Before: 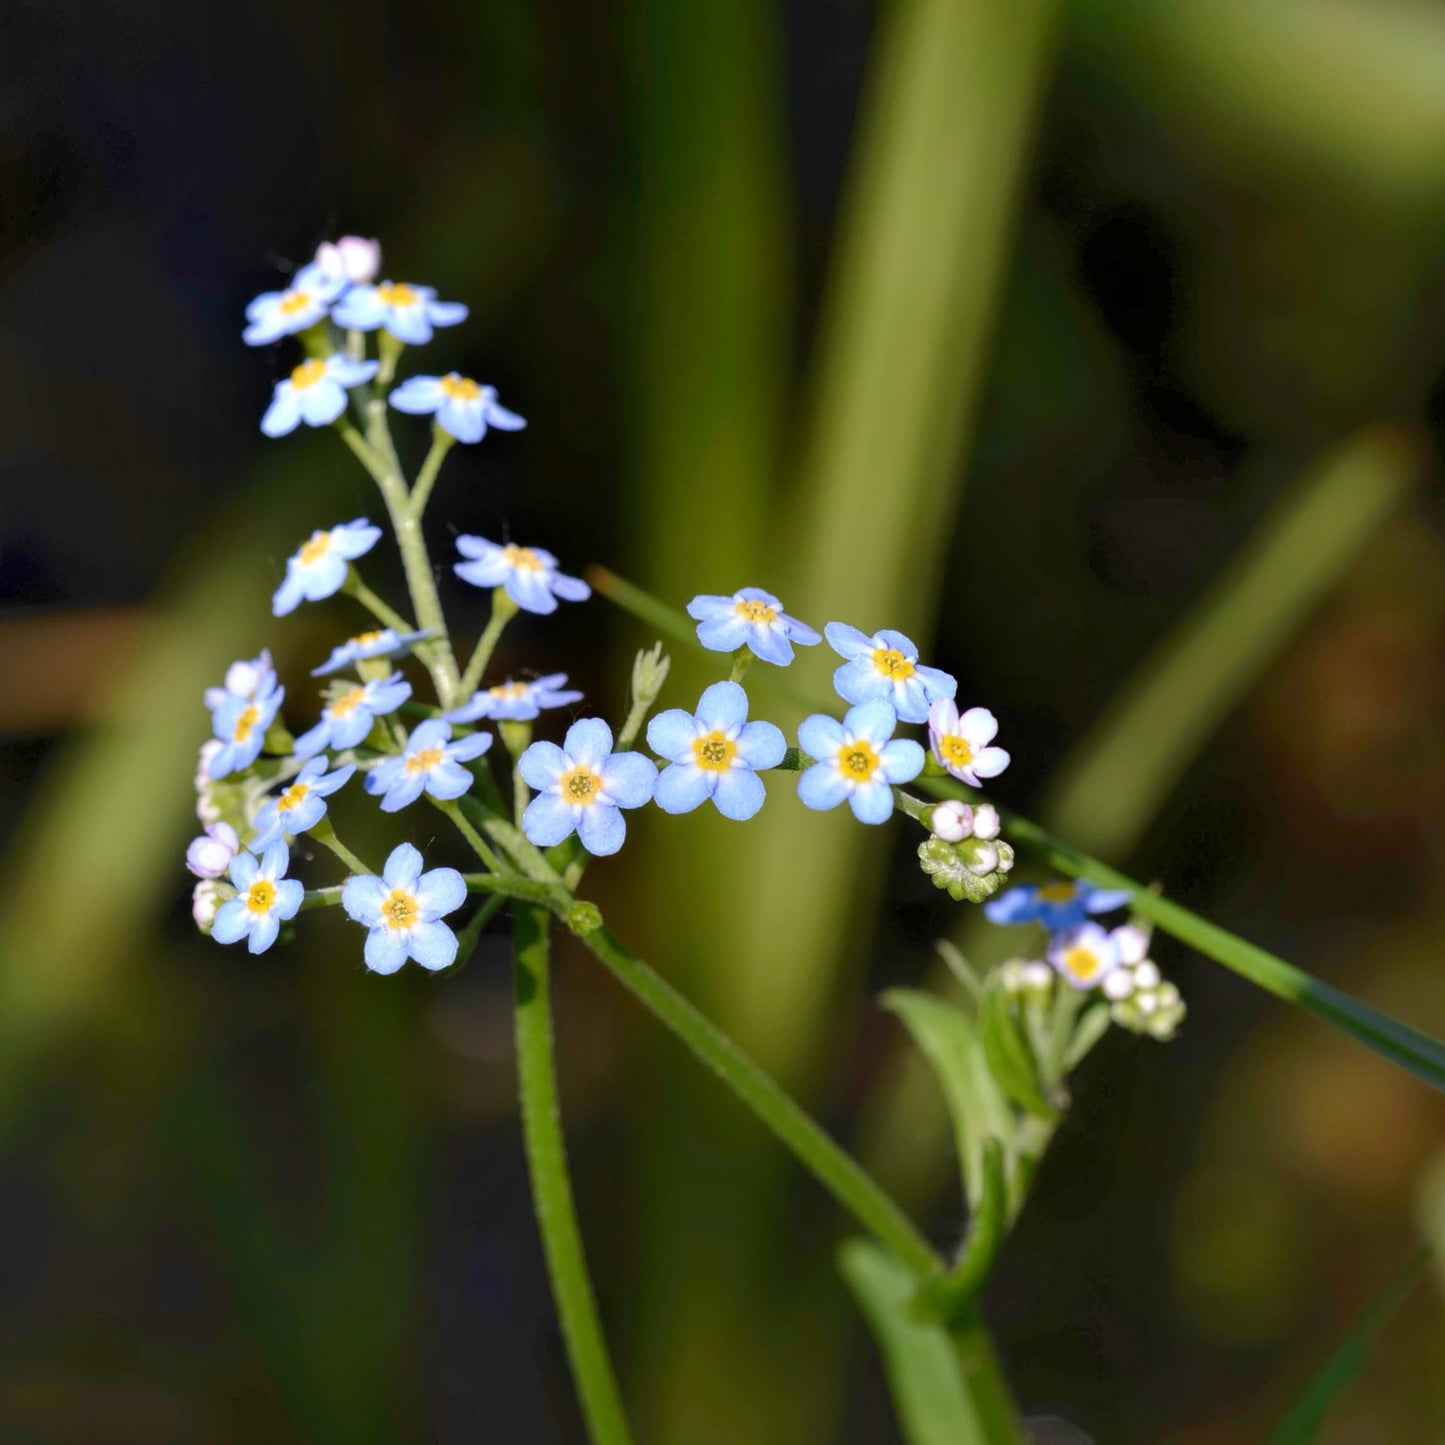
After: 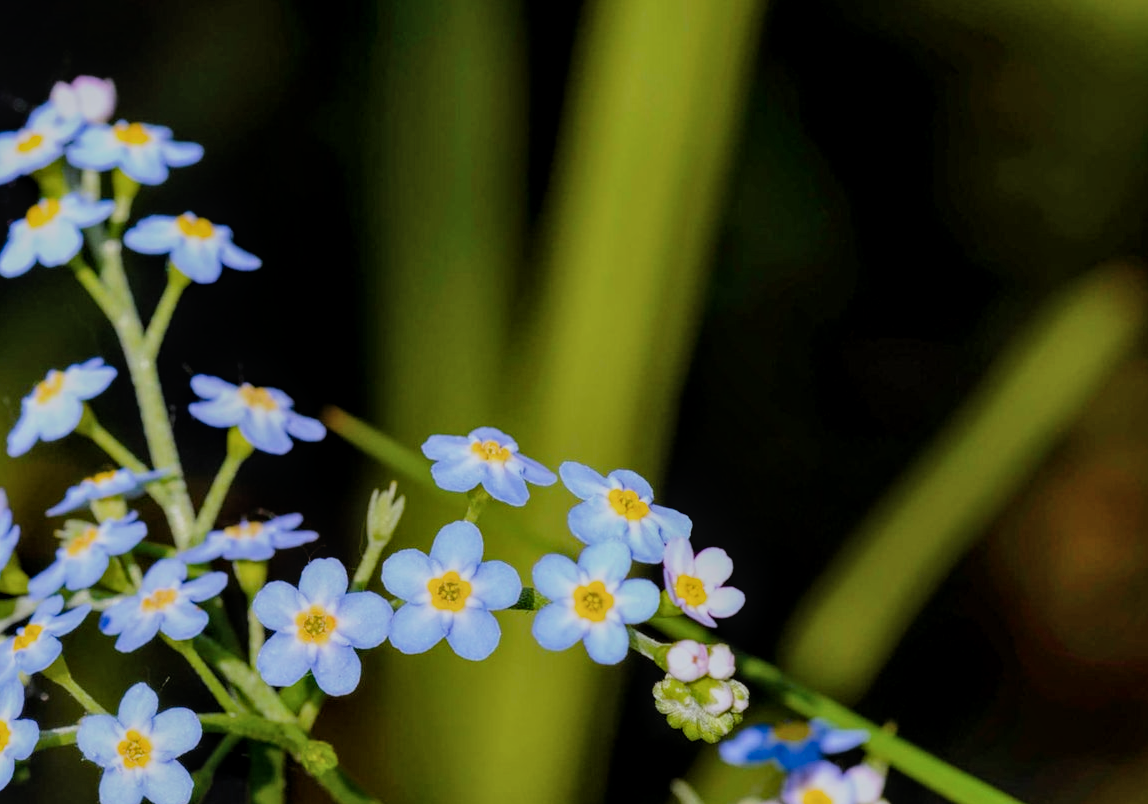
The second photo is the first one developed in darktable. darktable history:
color balance rgb: perceptual saturation grading › global saturation 25%, global vibrance 20%
local contrast: on, module defaults
crop: left 18.38%, top 11.092%, right 2.134%, bottom 33.217%
color correction: highlights a* -0.137, highlights b* -5.91, shadows a* -0.137, shadows b* -0.137
filmic rgb: black relative exposure -6.82 EV, white relative exposure 5.89 EV, hardness 2.71
